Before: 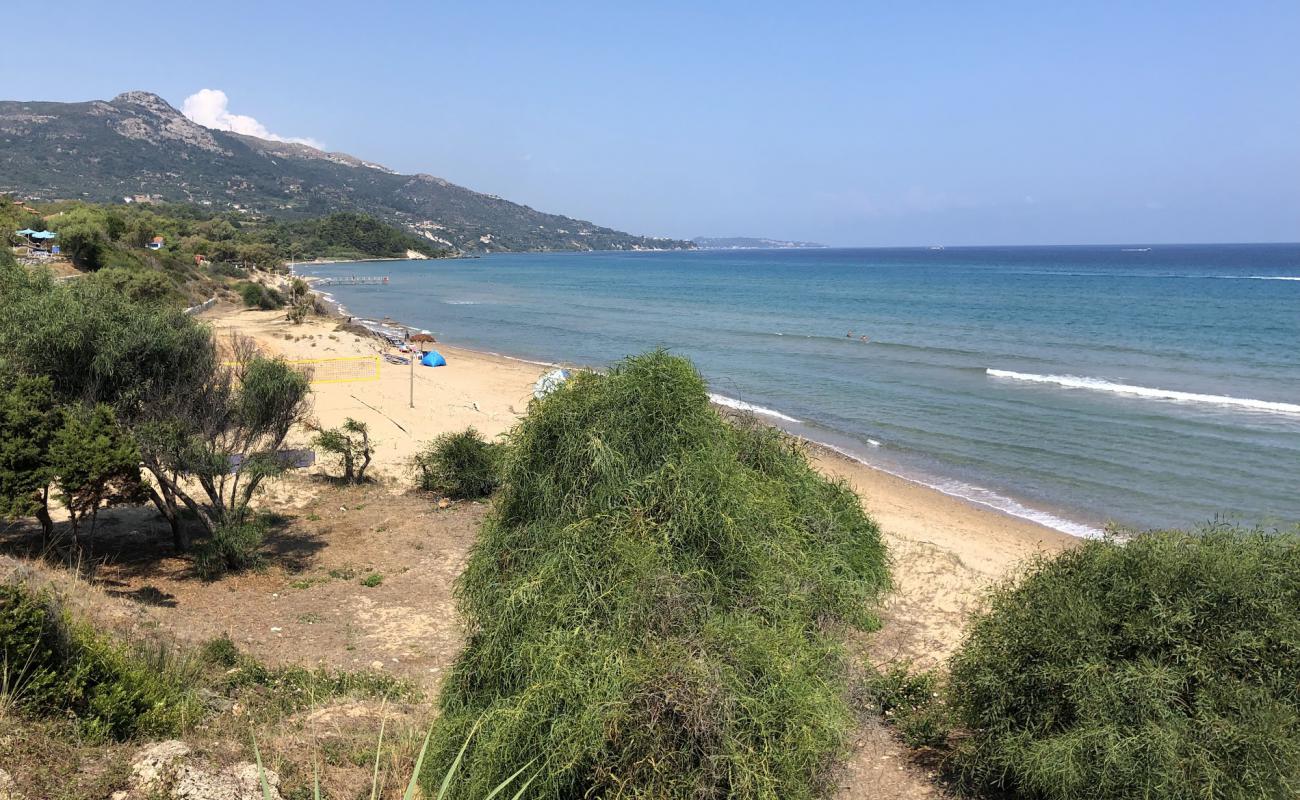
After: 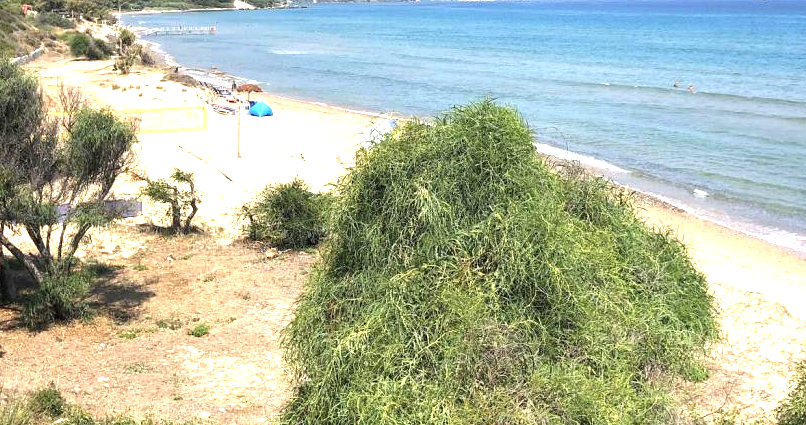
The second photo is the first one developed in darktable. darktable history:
crop: left 13.312%, top 31.28%, right 24.627%, bottom 15.582%
exposure: exposure 1.15 EV, compensate highlight preservation false
